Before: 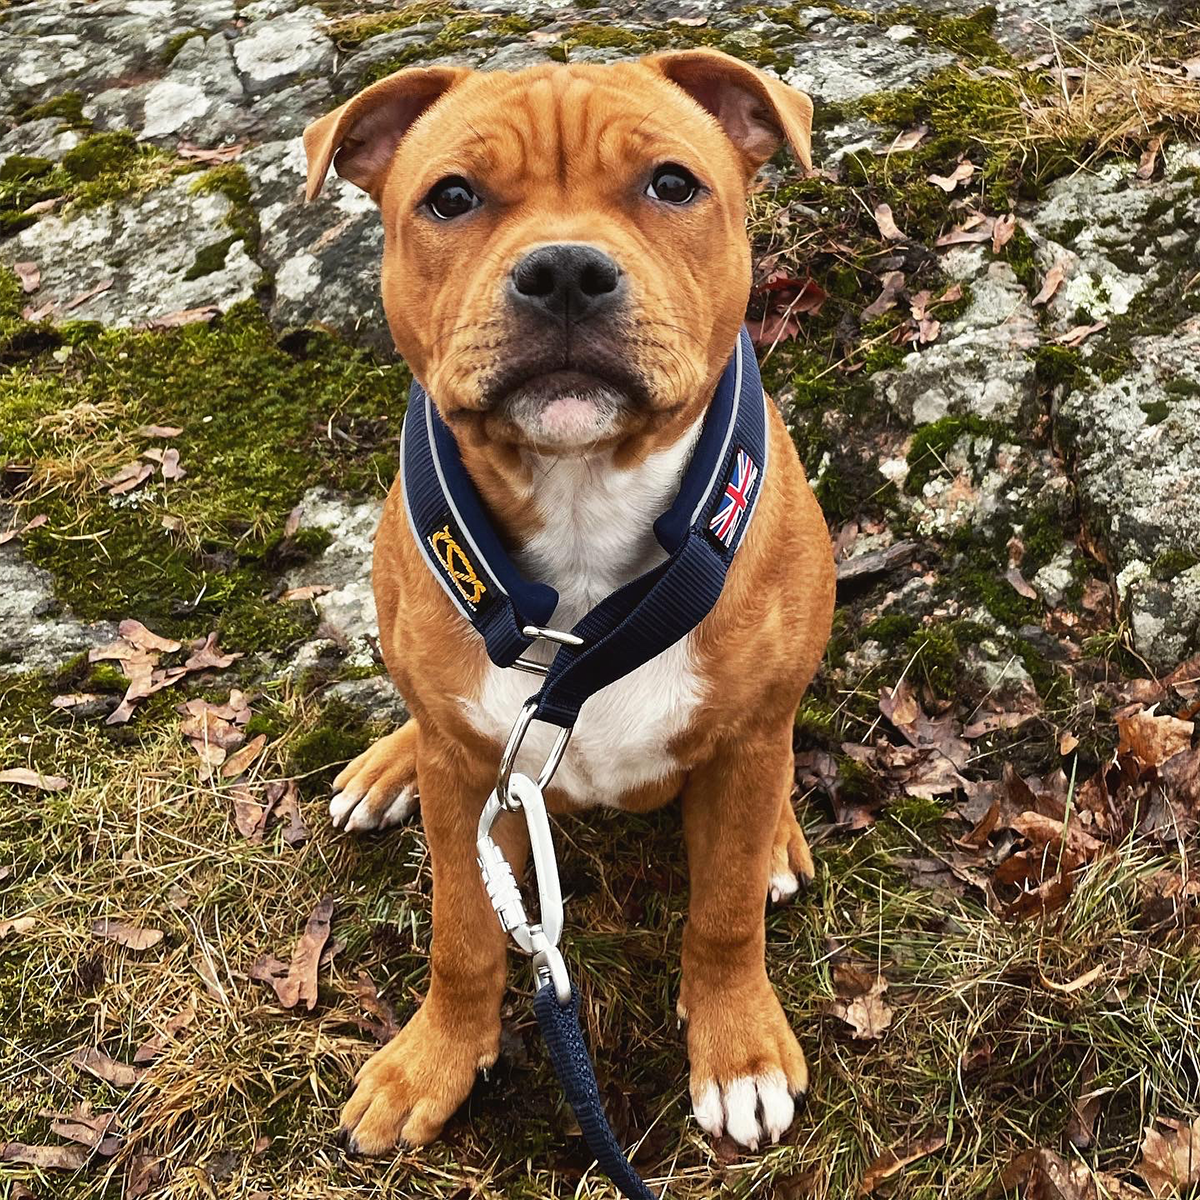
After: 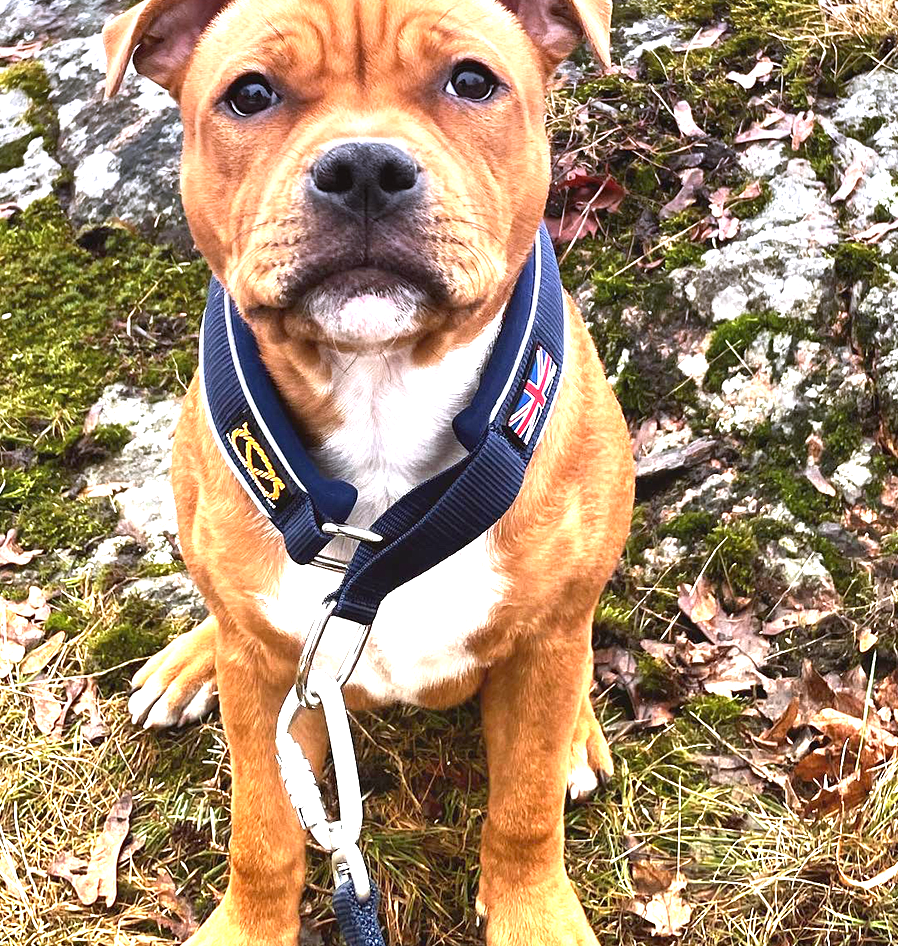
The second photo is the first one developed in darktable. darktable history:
crop: left 16.768%, top 8.653%, right 8.362%, bottom 12.485%
exposure: black level correction 0.001, exposure 1.735 EV, compensate highlight preservation false
graduated density: hue 238.83°, saturation 50%
